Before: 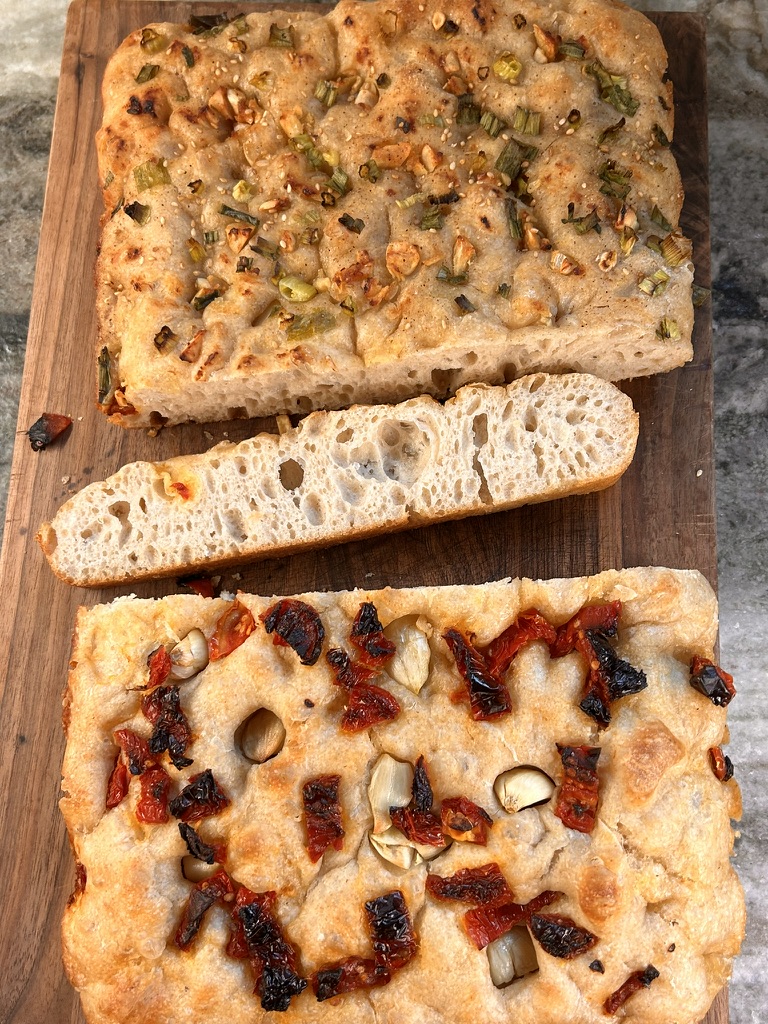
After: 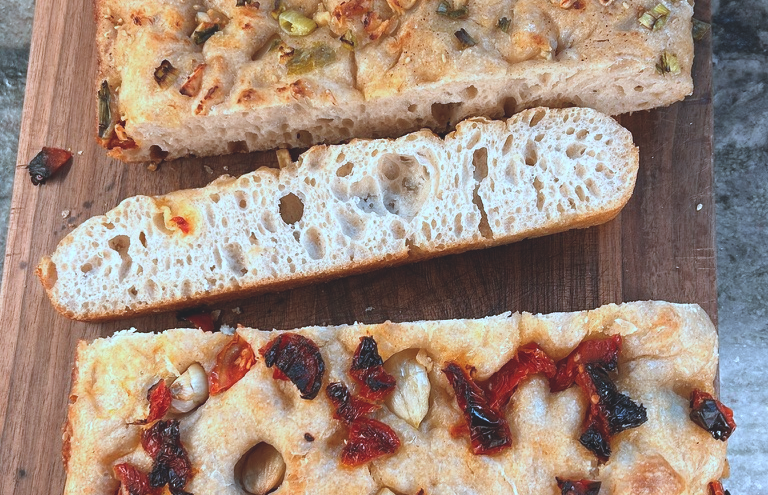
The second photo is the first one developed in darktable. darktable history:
white balance: red 0.925, blue 1.046
crop and rotate: top 26.056%, bottom 25.543%
exposure: black level correction -0.015, compensate highlight preservation false
color correction: highlights a* -2.24, highlights b* -18.1
